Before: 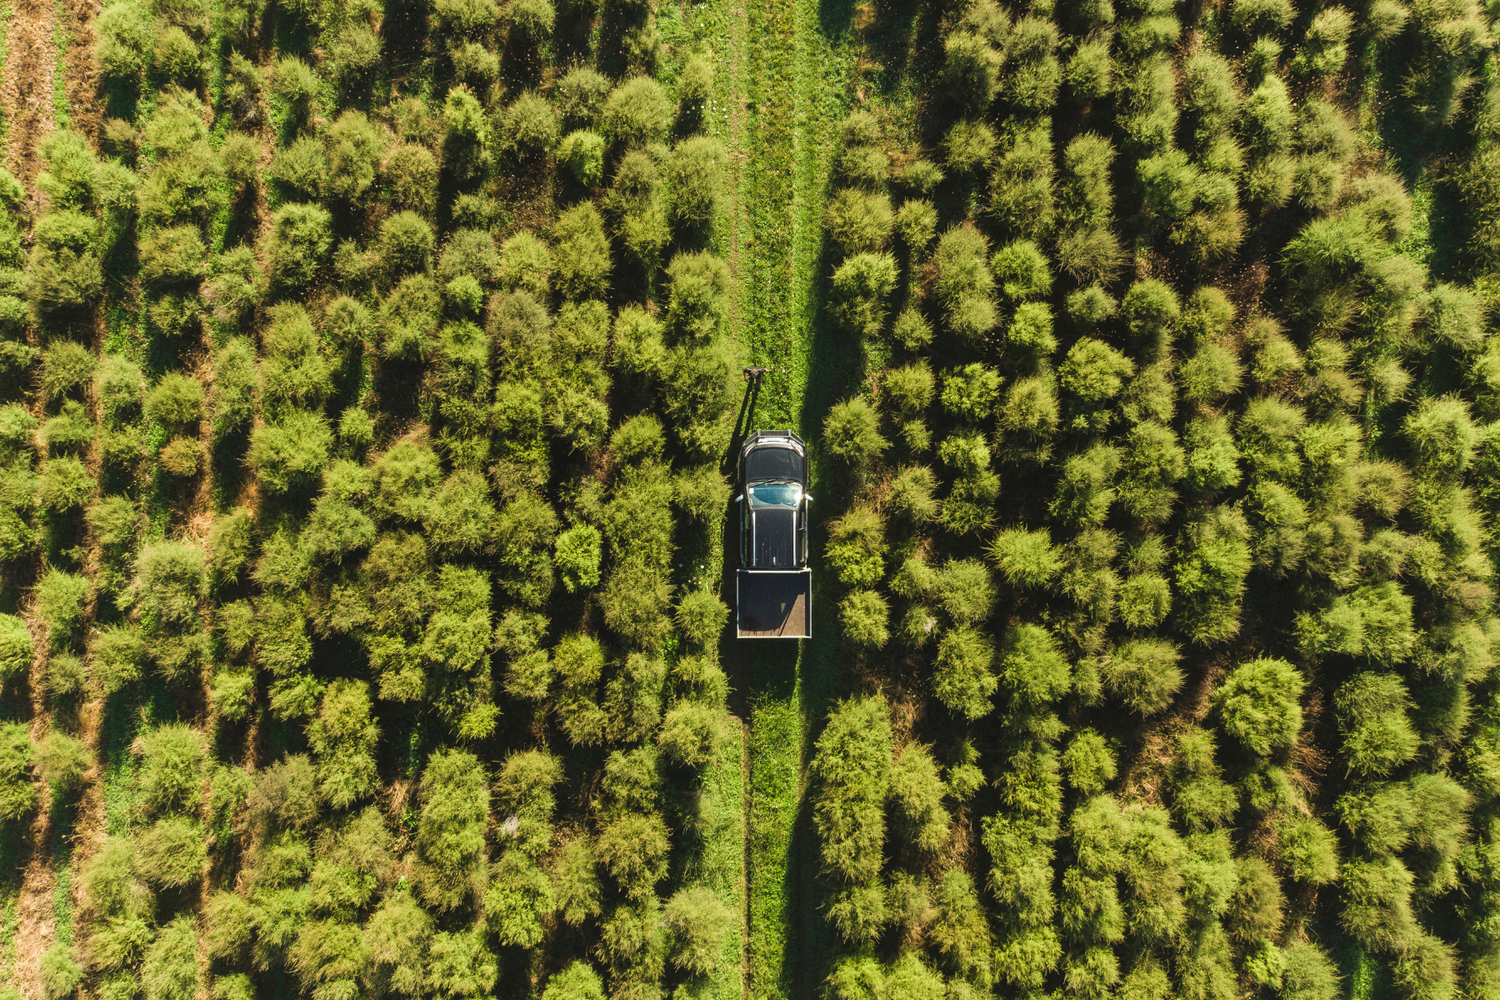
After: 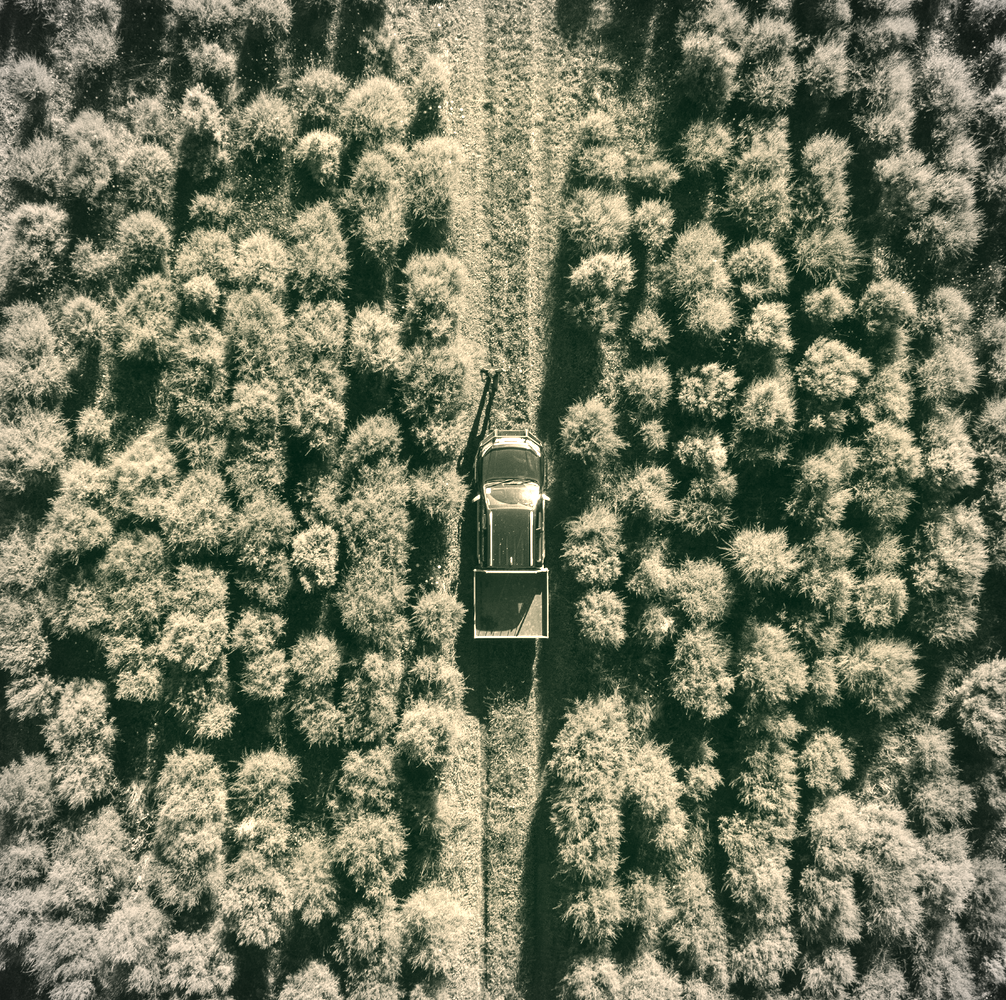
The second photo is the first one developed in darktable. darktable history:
local contrast: highlights 104%, shadows 103%, detail 120%, midtone range 0.2
contrast brightness saturation: contrast 0.045, saturation 0.154
exposure: black level correction 0, exposure 1.1 EV, compensate highlight preservation false
crop and rotate: left 17.594%, right 15.322%
color correction: highlights a* 5.33, highlights b* 24.69, shadows a* -16.09, shadows b* 3.77
color calibration: output gray [0.23, 0.37, 0.4, 0], illuminant custom, x 0.368, y 0.373, temperature 4343.26 K
vignetting: fall-off radius 60.81%, brightness -0.439, saturation -0.689
